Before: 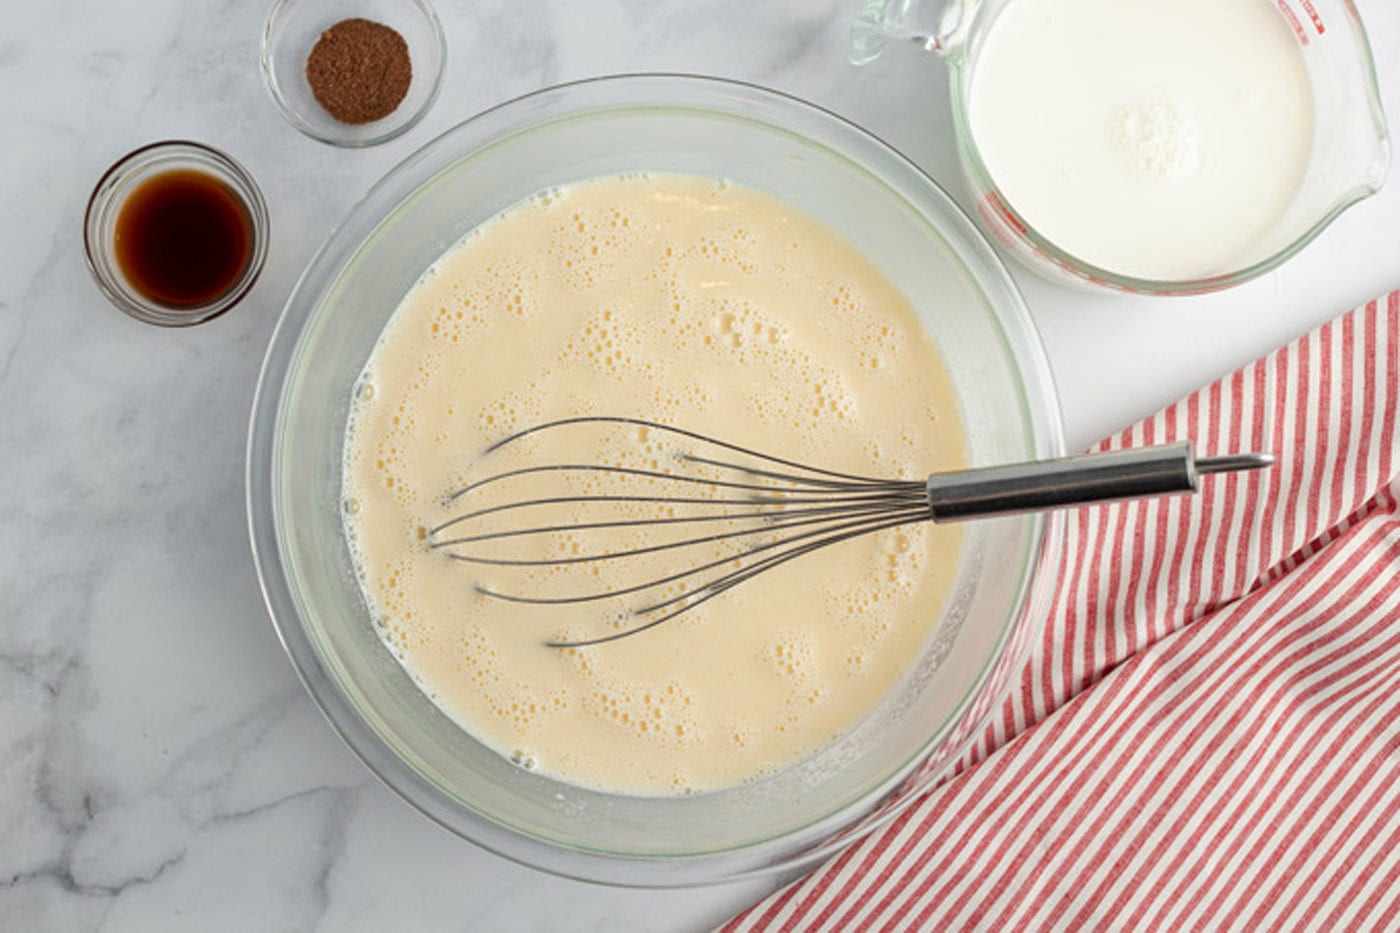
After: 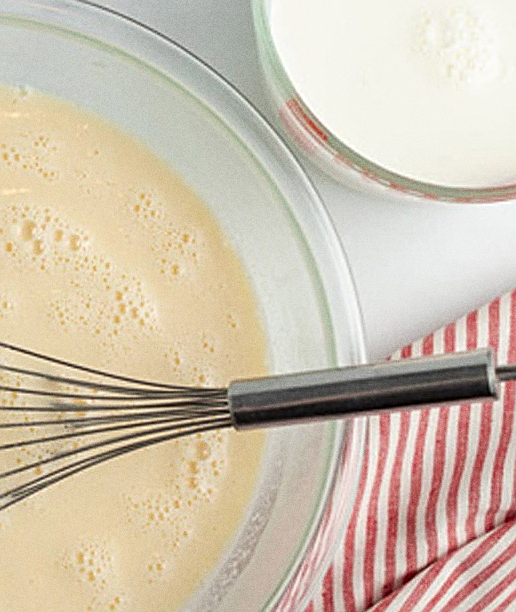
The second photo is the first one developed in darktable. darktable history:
grain: coarseness 0.47 ISO
crop and rotate: left 49.936%, top 10.094%, right 13.136%, bottom 24.256%
sharpen: on, module defaults
